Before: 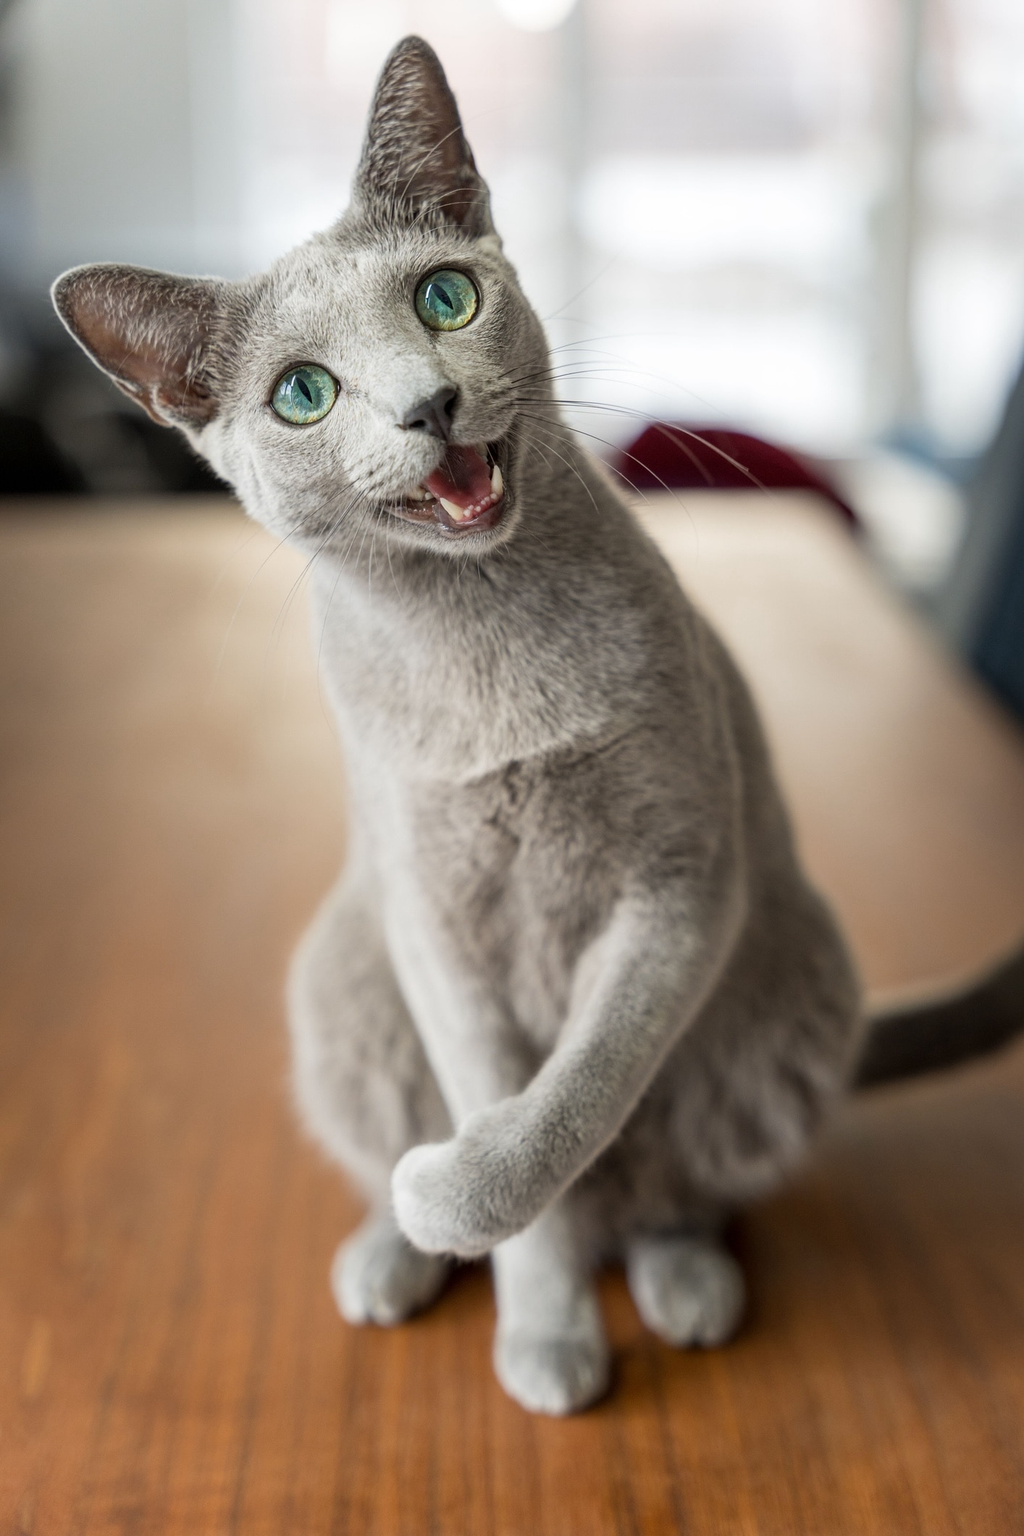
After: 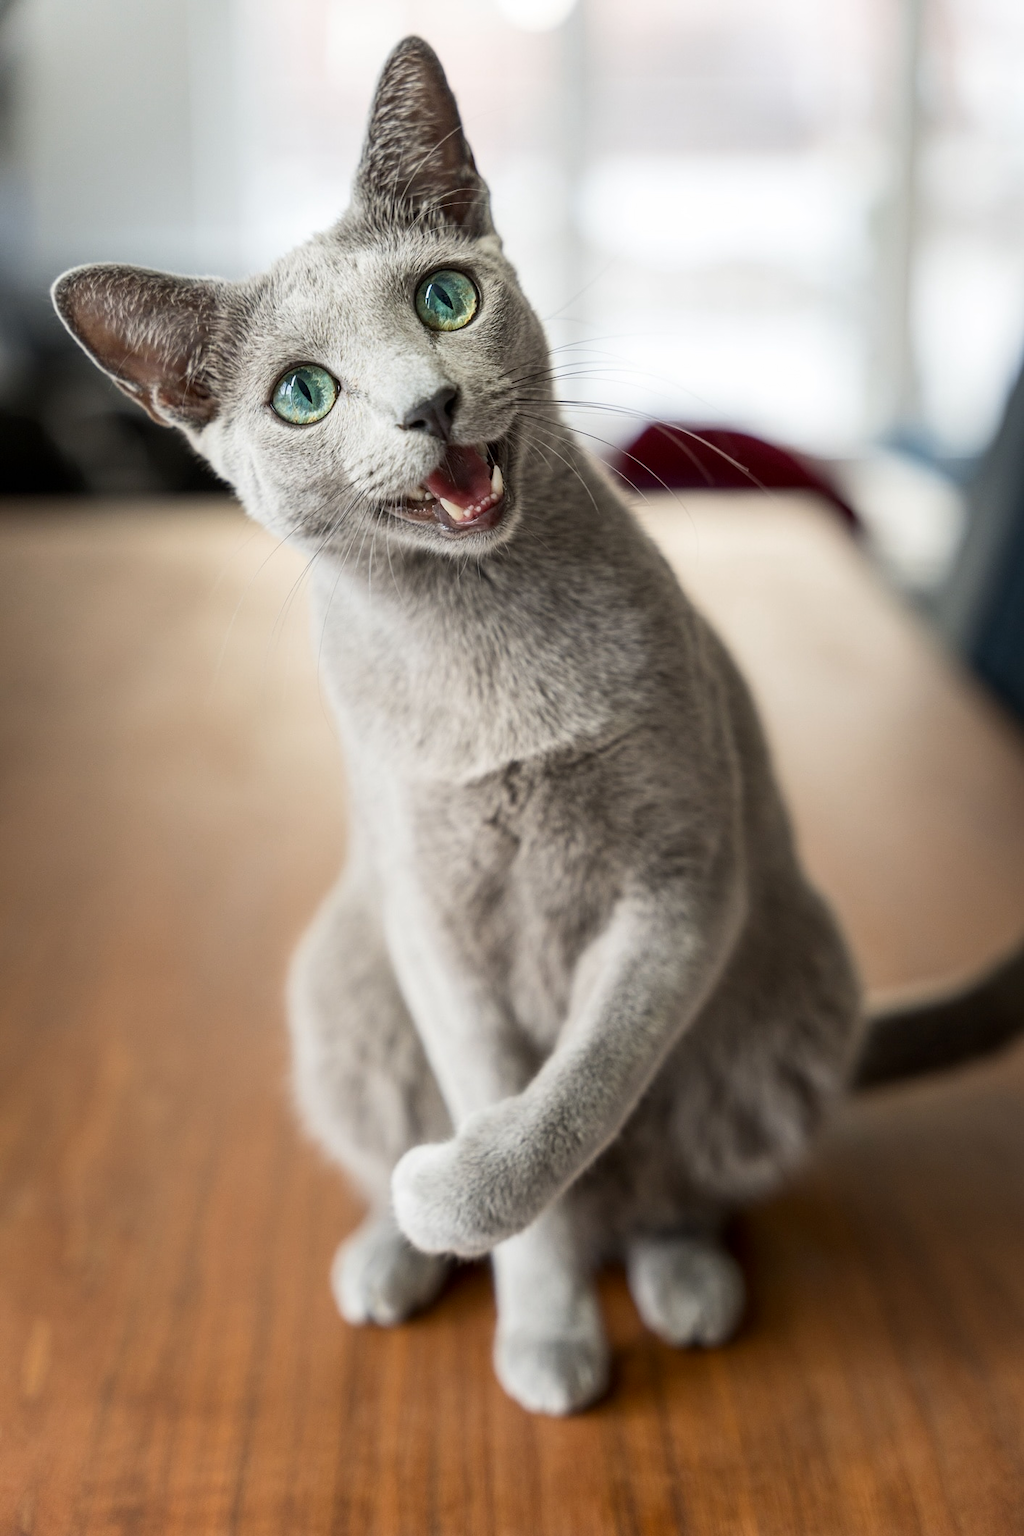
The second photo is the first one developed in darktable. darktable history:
contrast brightness saturation: contrast 0.139
